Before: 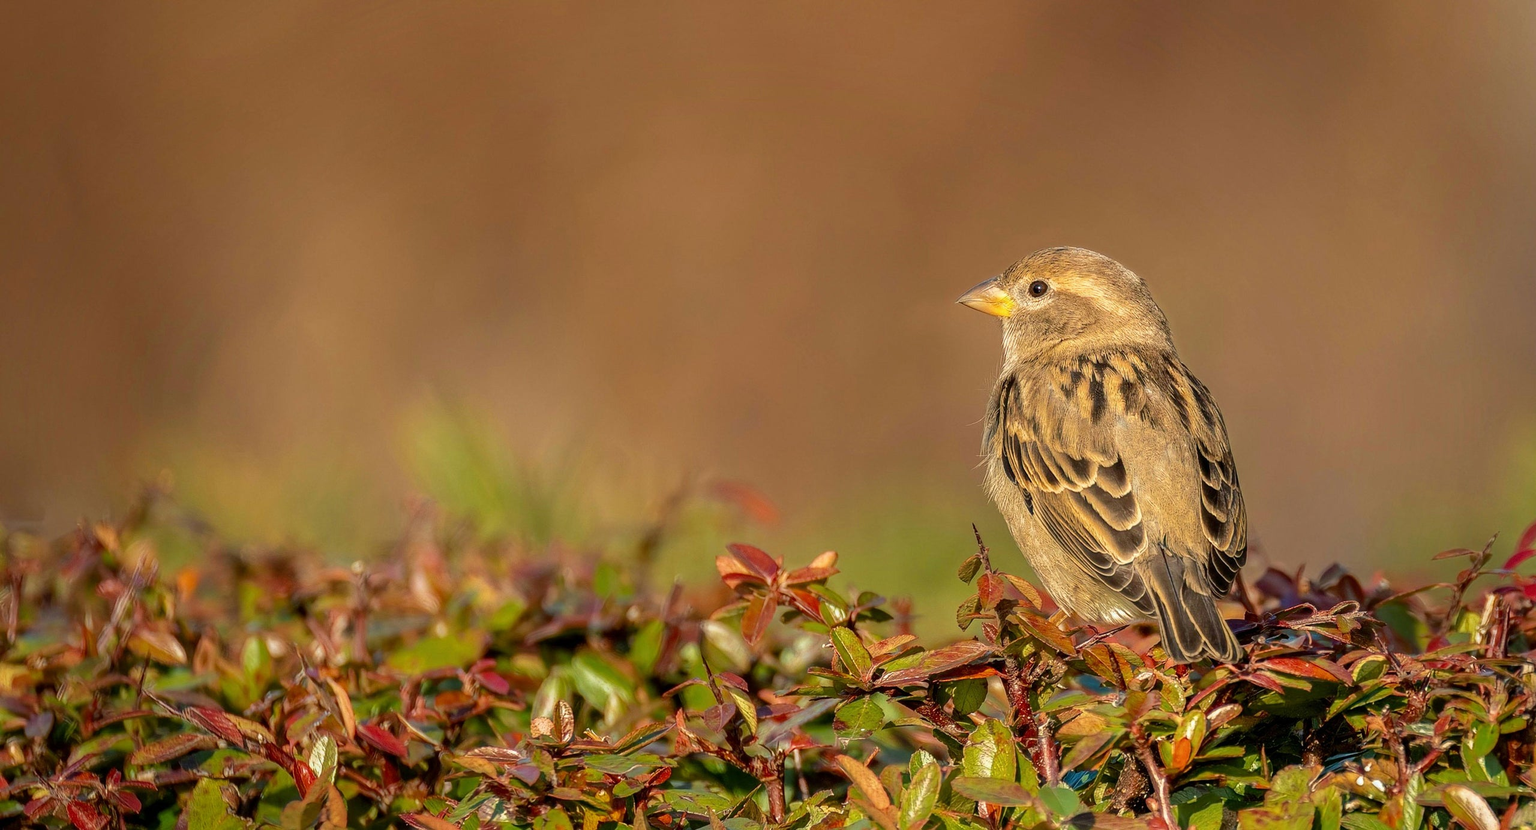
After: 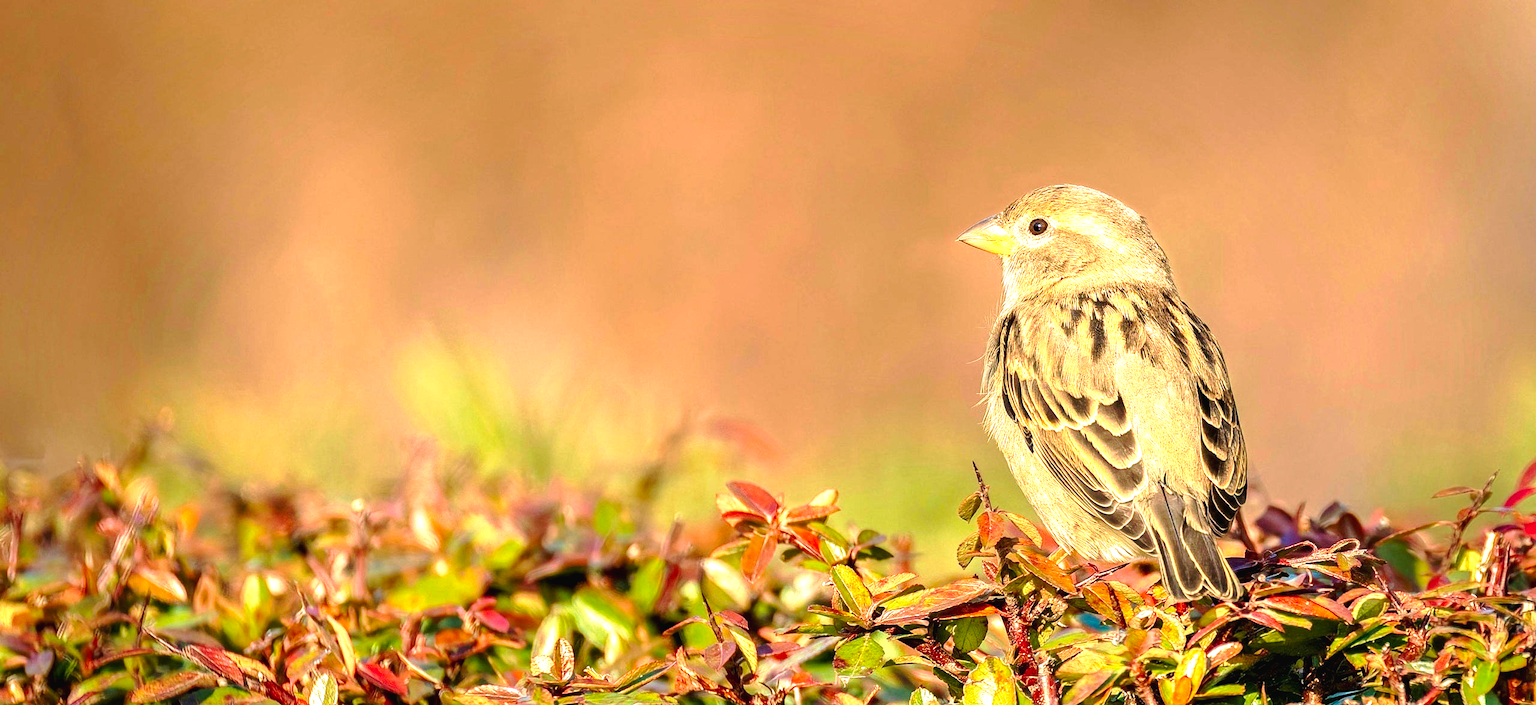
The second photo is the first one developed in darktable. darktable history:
tone curve: curves: ch0 [(0, 0.021) (0.059, 0.053) (0.212, 0.18) (0.337, 0.304) (0.495, 0.505) (0.725, 0.731) (0.89, 0.919) (1, 1)]; ch1 [(0, 0) (0.094, 0.081) (0.285, 0.299) (0.413, 0.43) (0.479, 0.475) (0.54, 0.55) (0.615, 0.65) (0.683, 0.688) (1, 1)]; ch2 [(0, 0) (0.257, 0.217) (0.434, 0.434) (0.498, 0.507) (0.599, 0.578) (1, 1)], preserve colors none
color correction: highlights a* -0.258, highlights b* -0.079
crop: top 7.57%, bottom 7.476%
exposure: black level correction 0.002, exposure 1.319 EV, compensate highlight preservation false
velvia: on, module defaults
